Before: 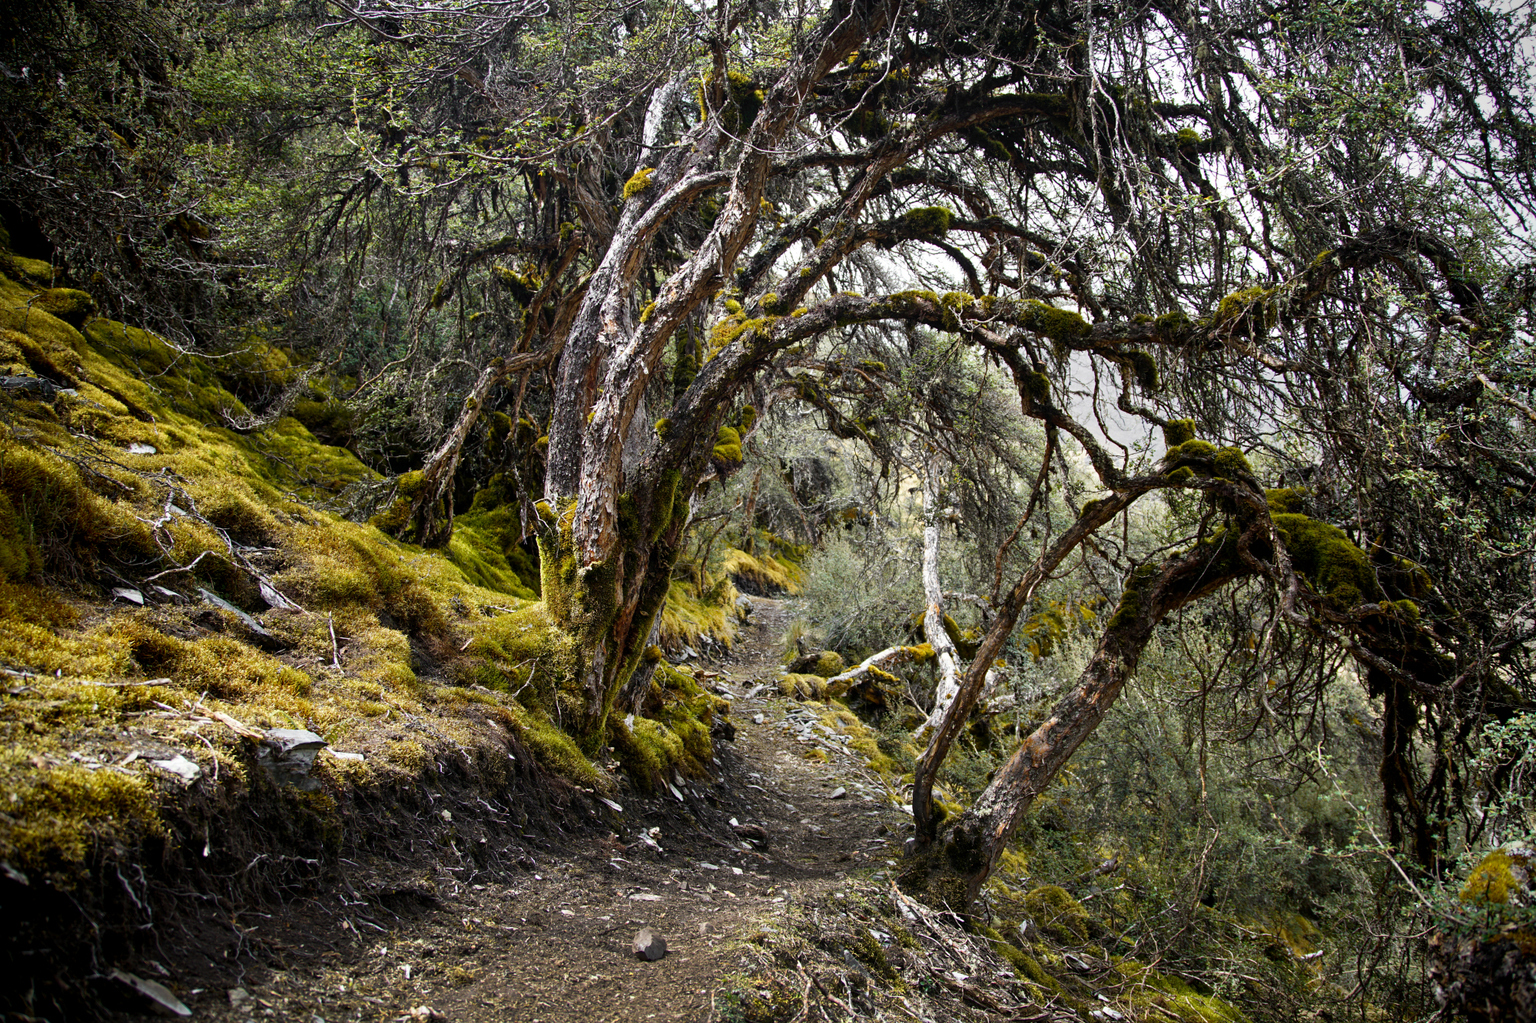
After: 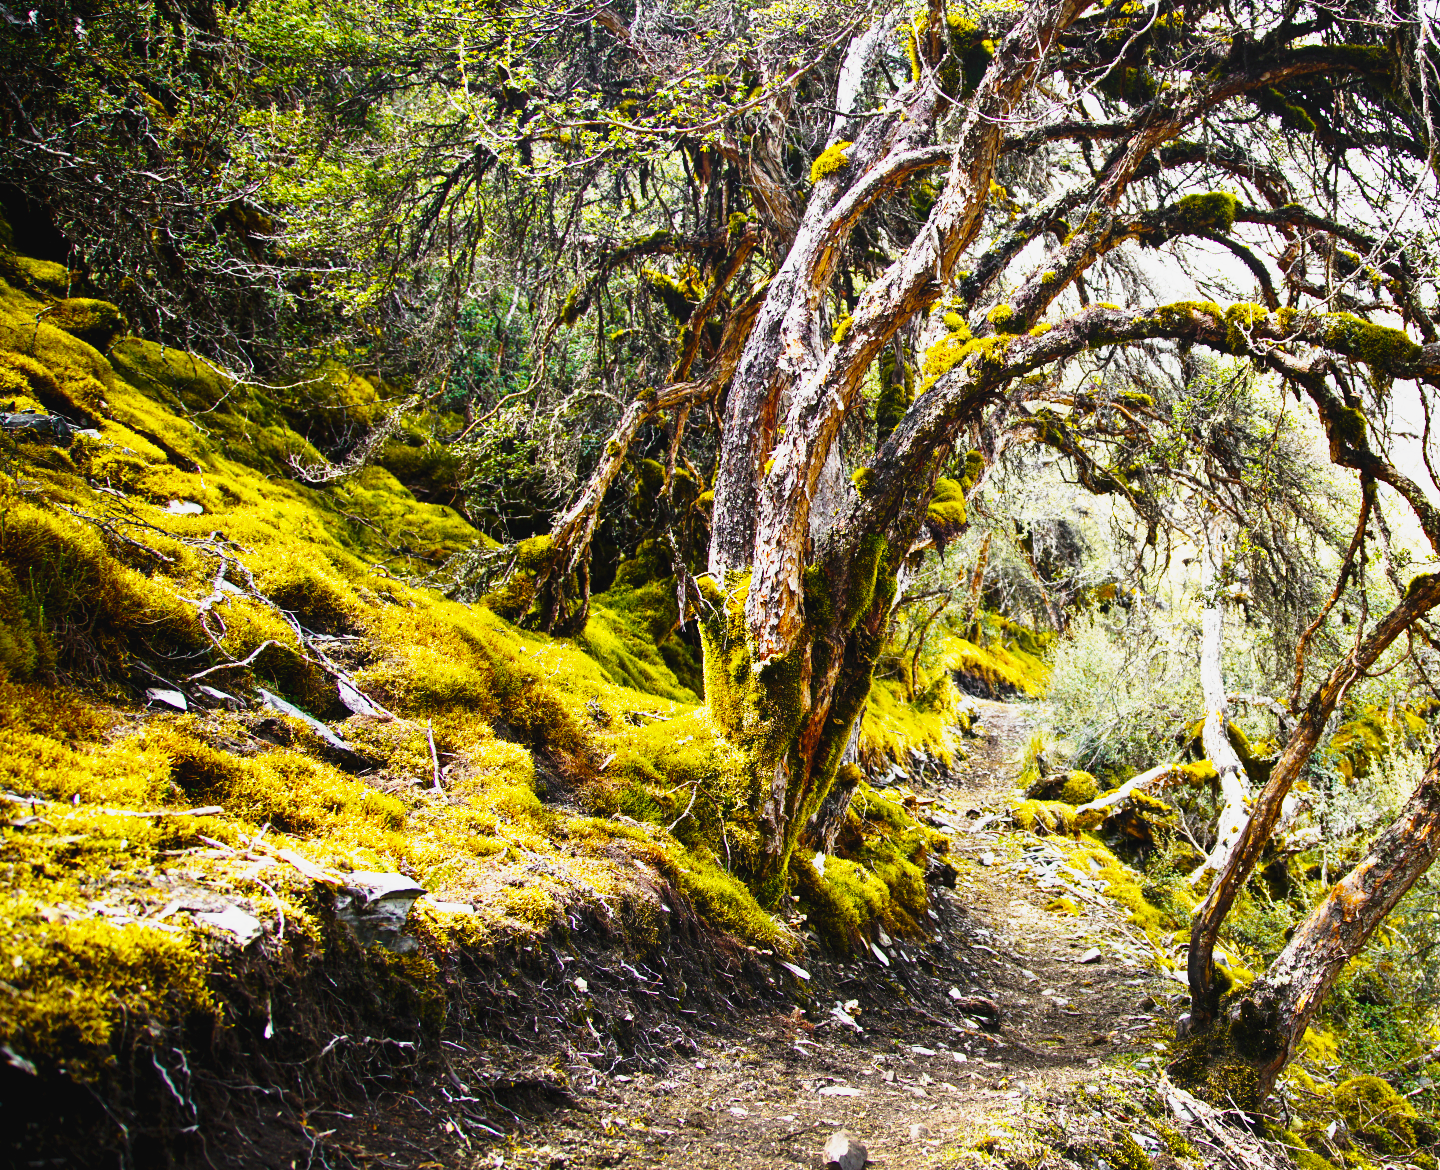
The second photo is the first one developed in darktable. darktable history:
crop: top 5.803%, right 27.864%, bottom 5.804%
exposure: exposure 0.574 EV, compensate highlight preservation false
contrast brightness saturation: contrast -0.08, brightness -0.04, saturation -0.11
base curve: curves: ch0 [(0, 0) (0.026, 0.03) (0.109, 0.232) (0.351, 0.748) (0.669, 0.968) (1, 1)], preserve colors none
color balance rgb: linear chroma grading › global chroma 15%, perceptual saturation grading › global saturation 30%
